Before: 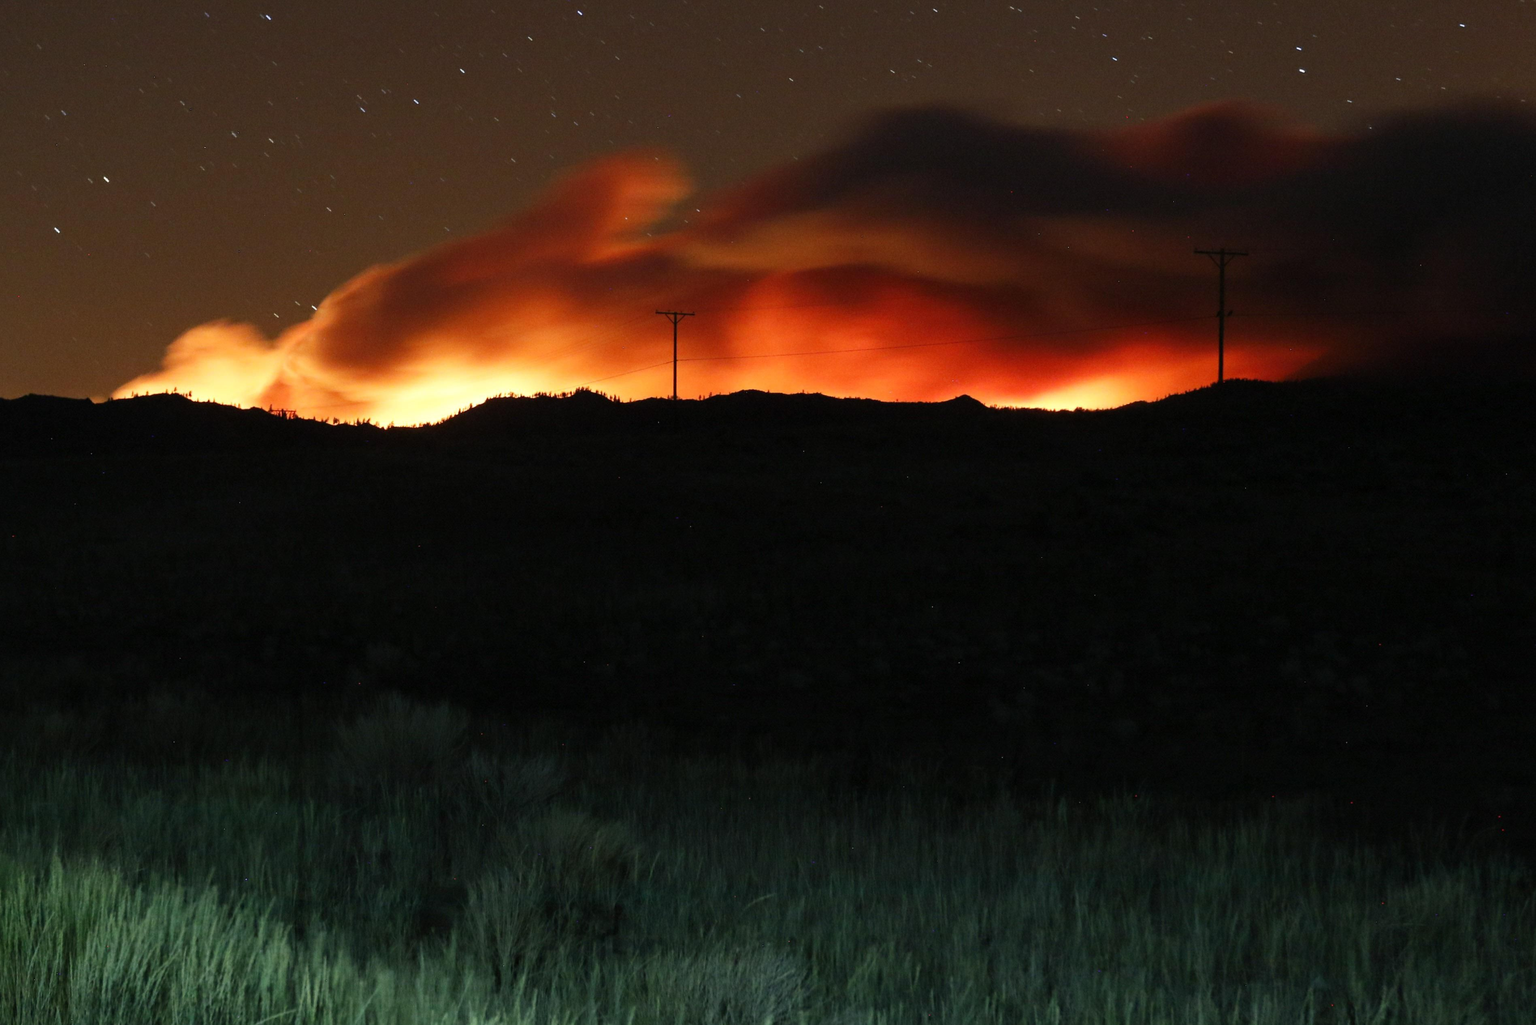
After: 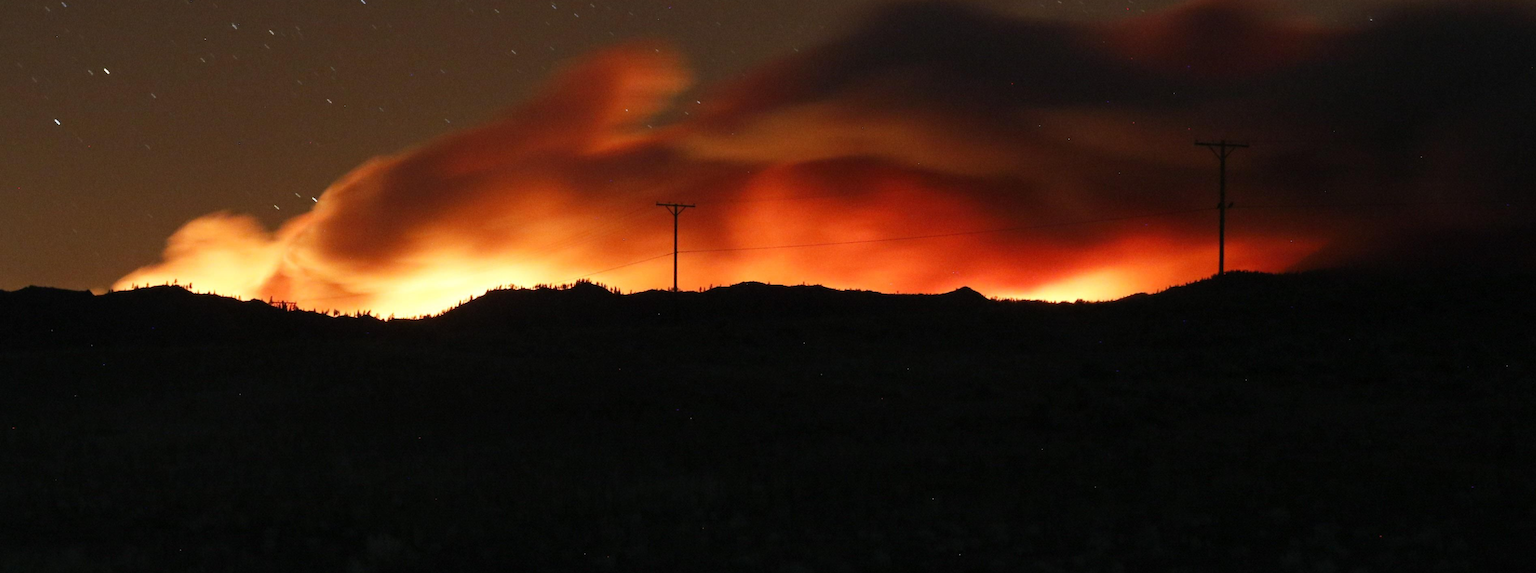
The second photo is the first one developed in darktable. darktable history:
crop and rotate: top 10.61%, bottom 33.416%
